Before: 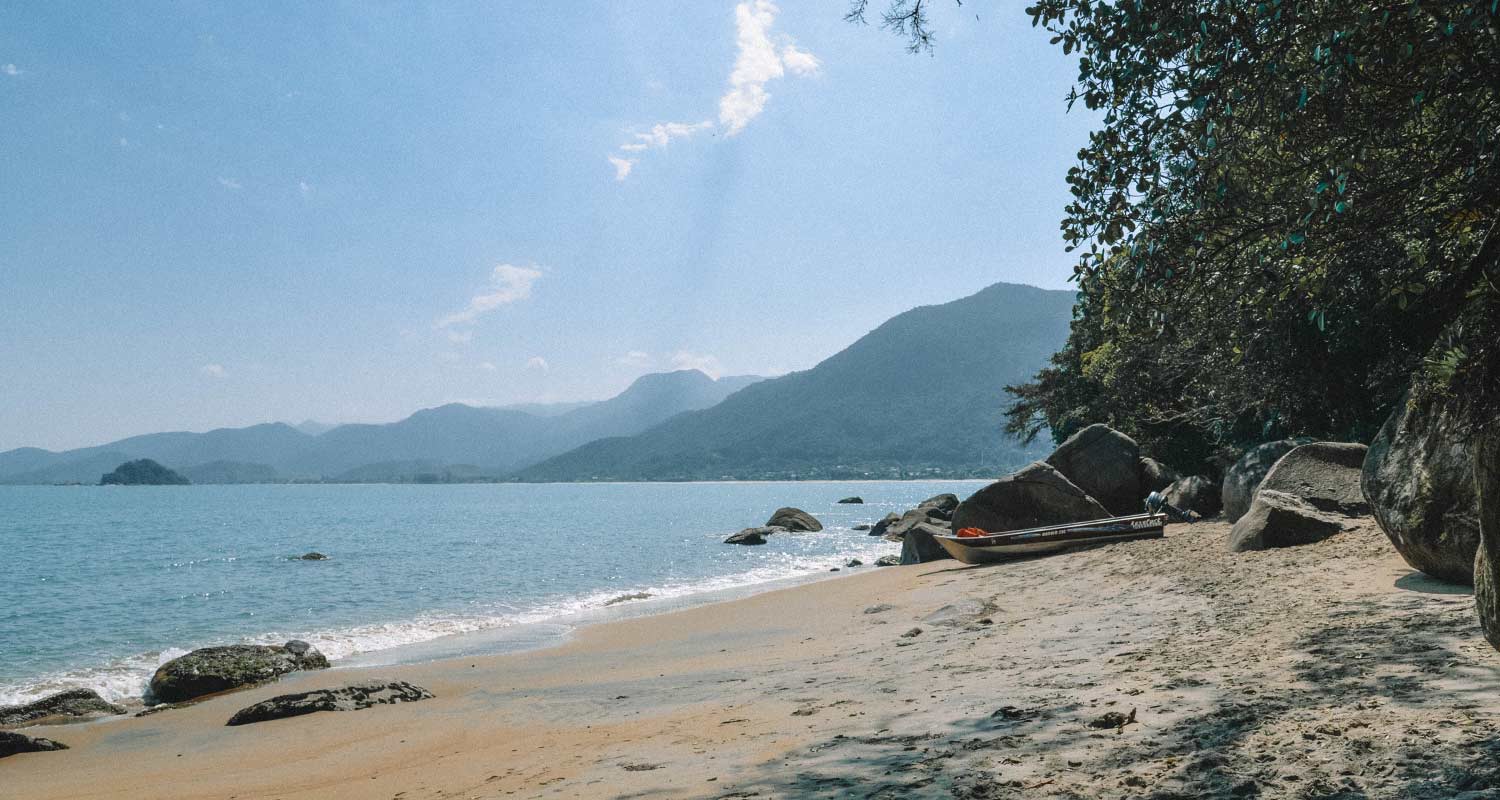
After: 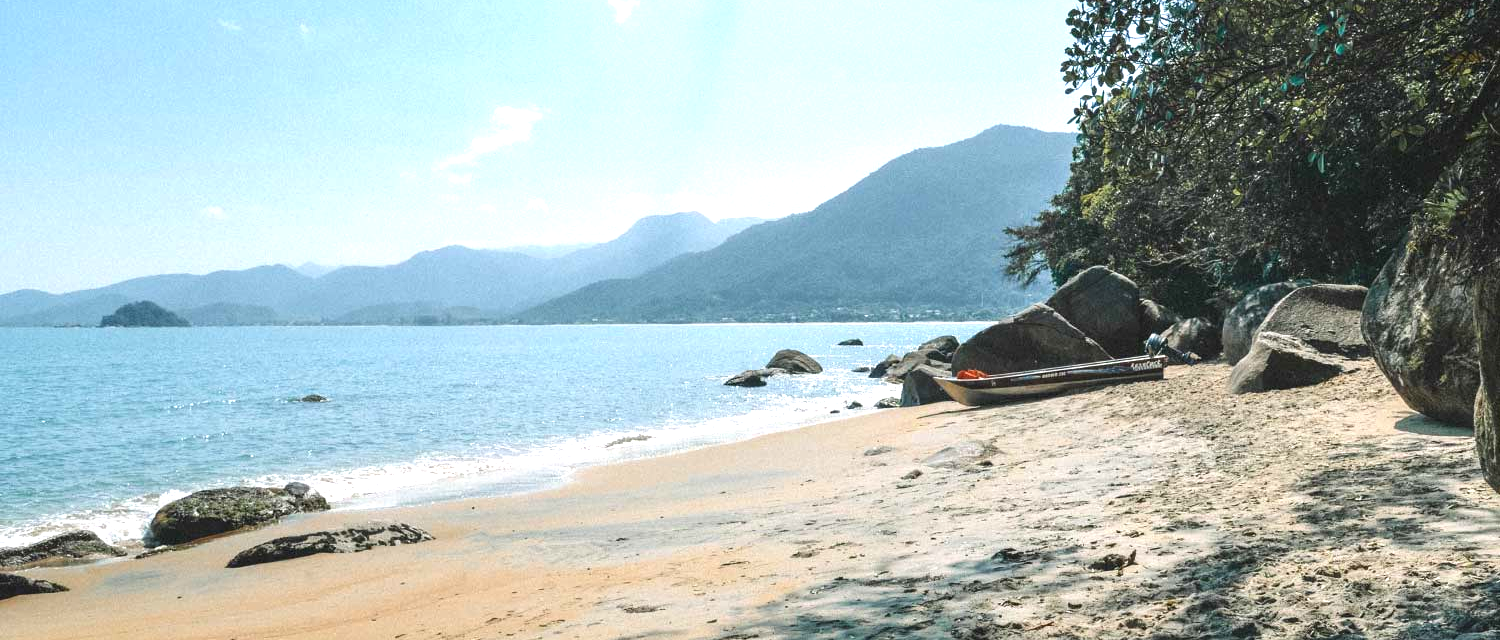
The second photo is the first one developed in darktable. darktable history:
exposure: black level correction 0, exposure 0.9 EV, compensate highlight preservation false
crop and rotate: top 19.998%
